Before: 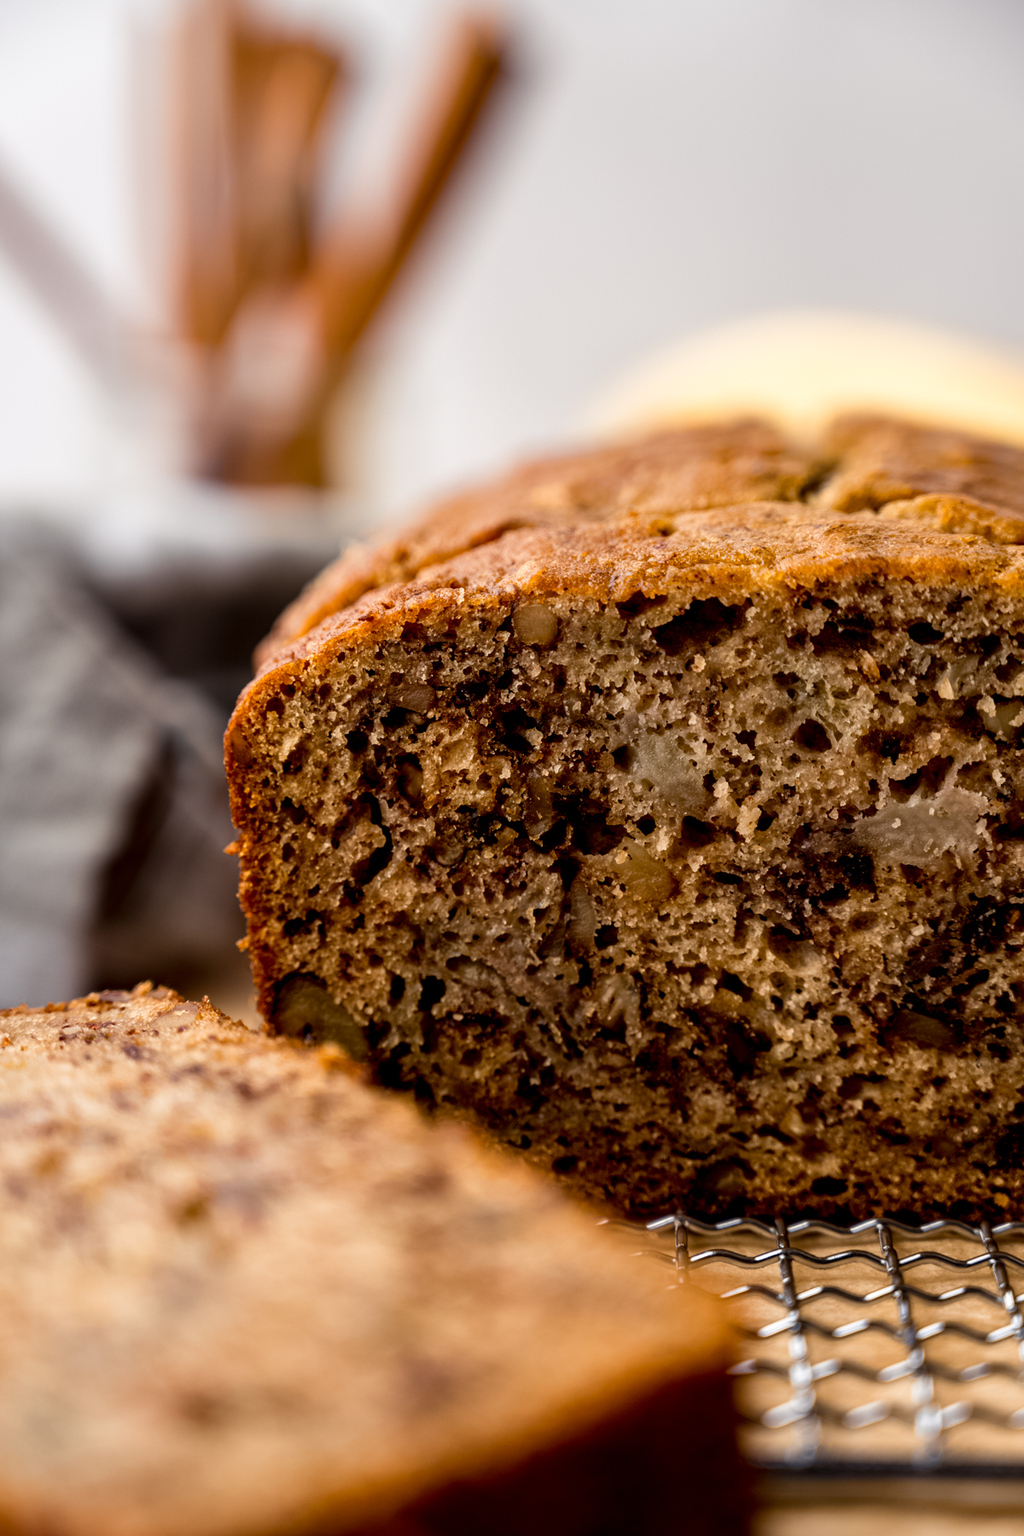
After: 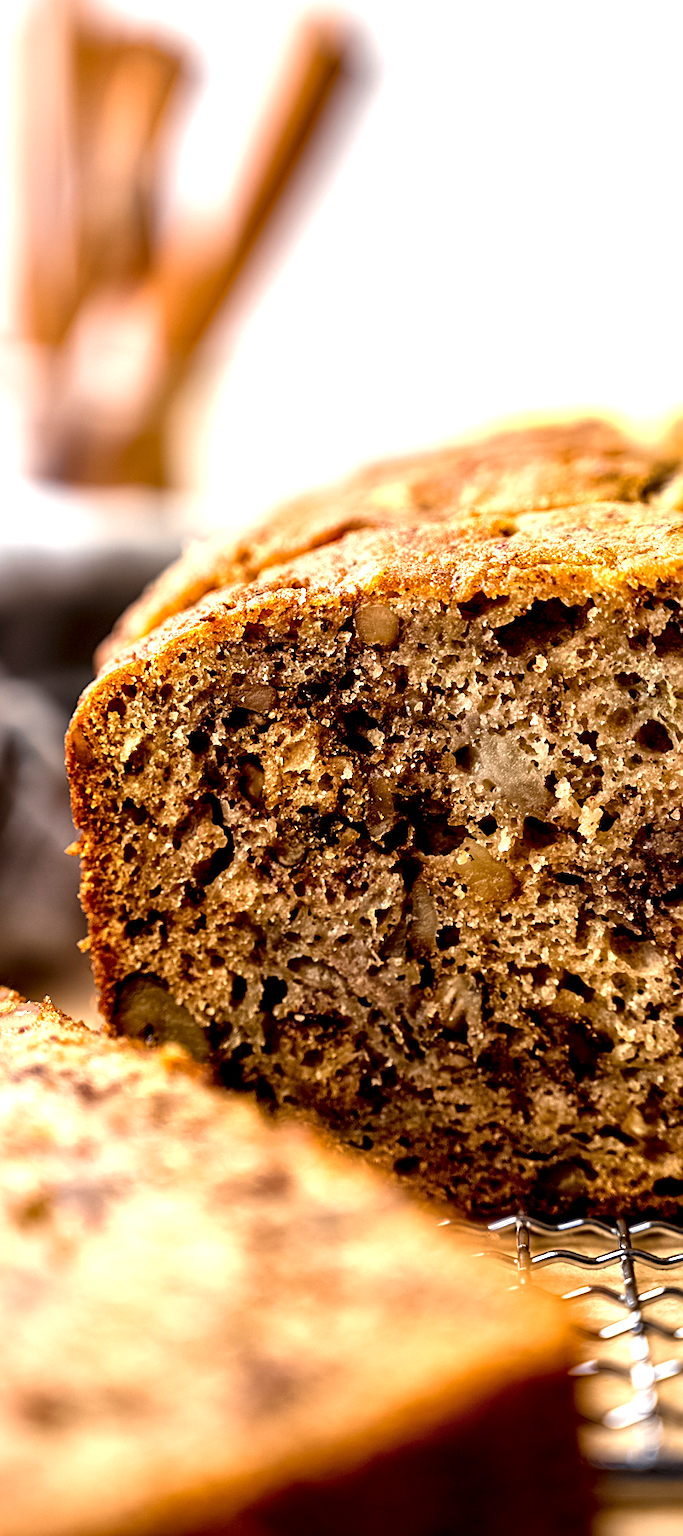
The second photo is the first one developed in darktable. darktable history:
crop and rotate: left 15.546%, right 17.787%
sharpen: on, module defaults
local contrast: mode bilateral grid, contrast 20, coarseness 50, detail 148%, midtone range 0.2
exposure: exposure 1 EV, compensate highlight preservation false
